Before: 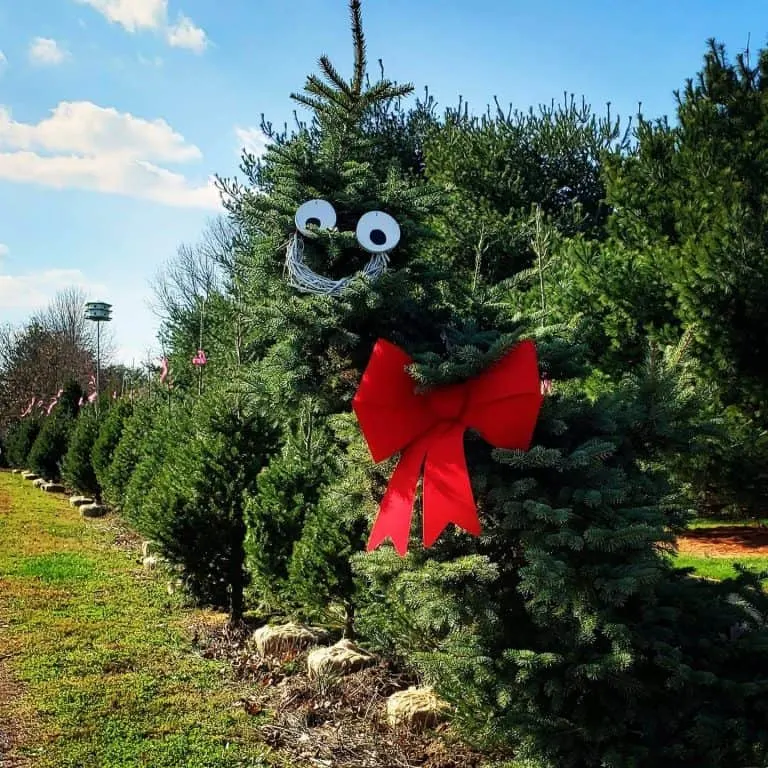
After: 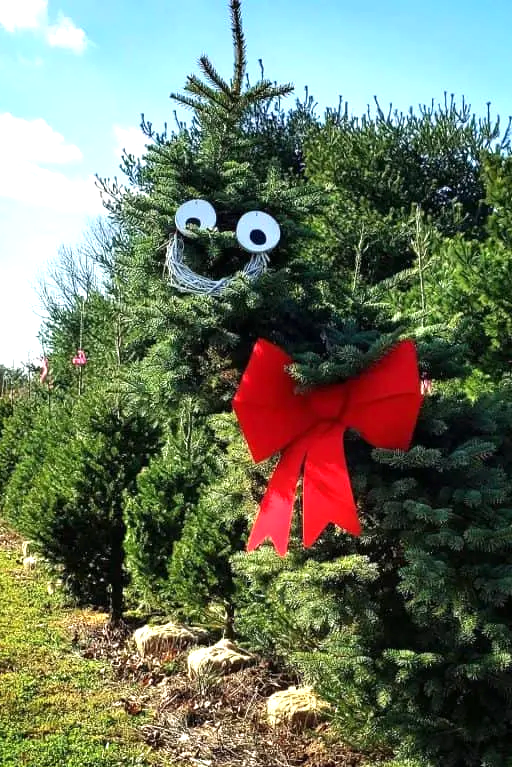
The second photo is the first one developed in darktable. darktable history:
crop and rotate: left 15.754%, right 17.579%
exposure: exposure 0.661 EV, compensate highlight preservation false
